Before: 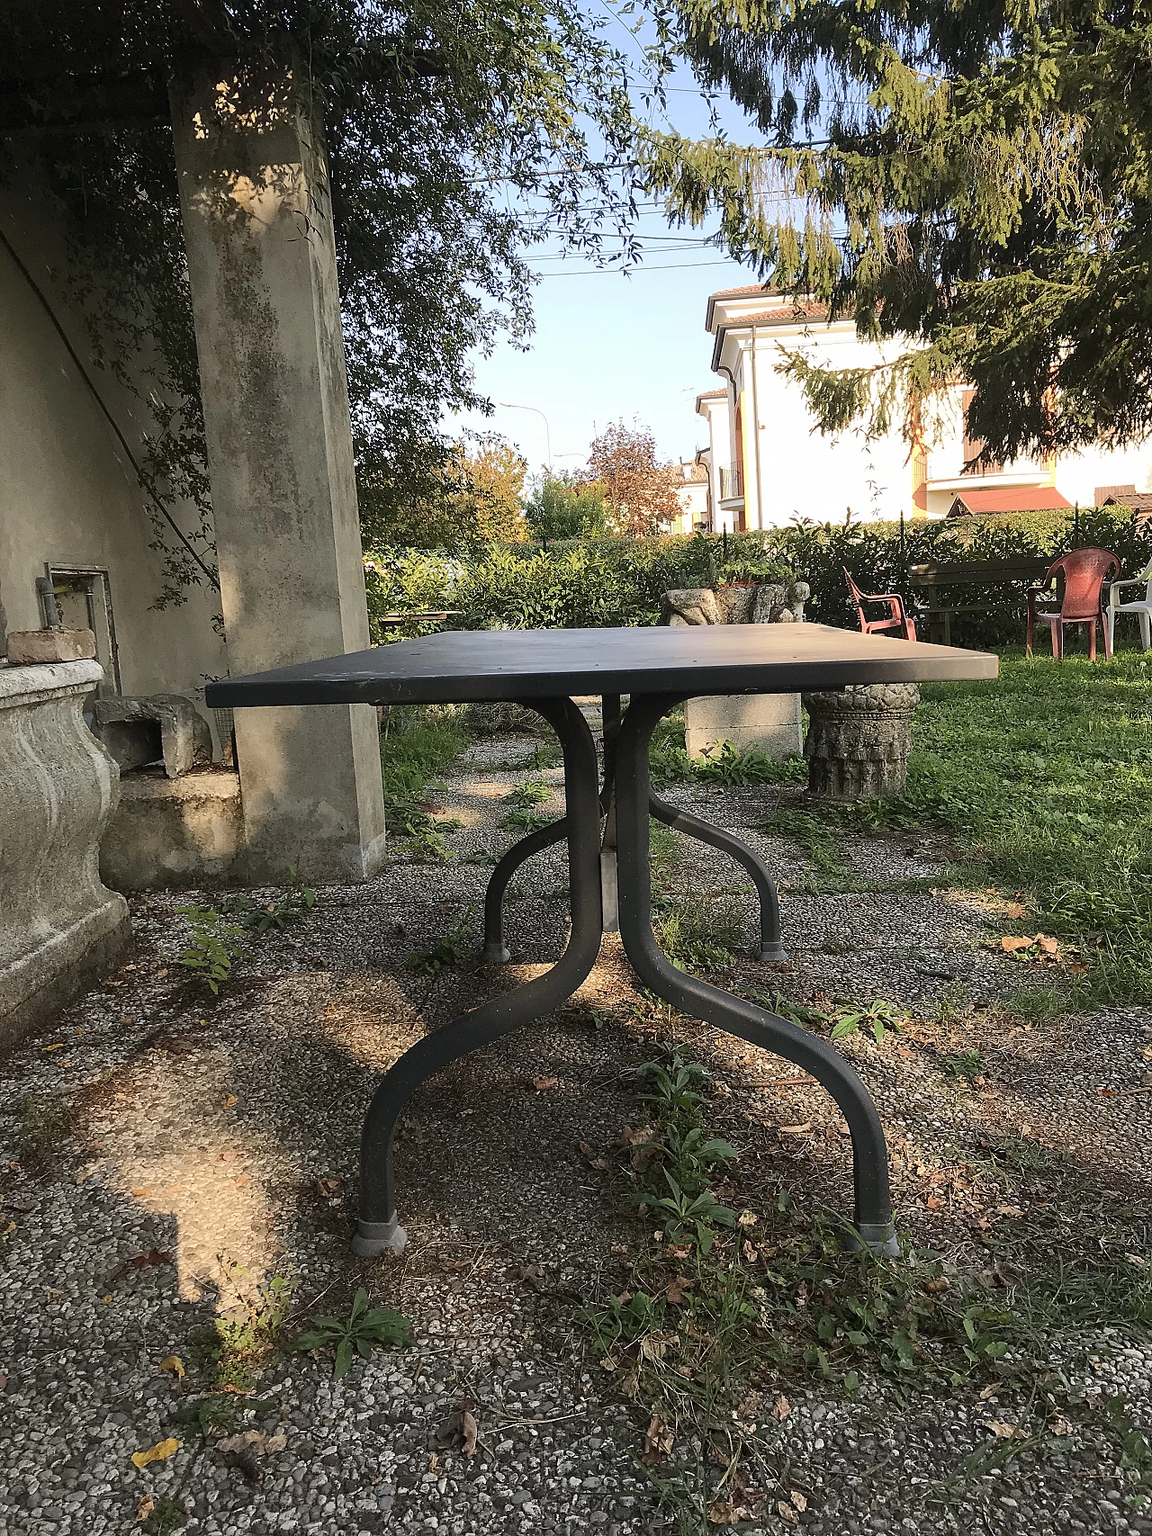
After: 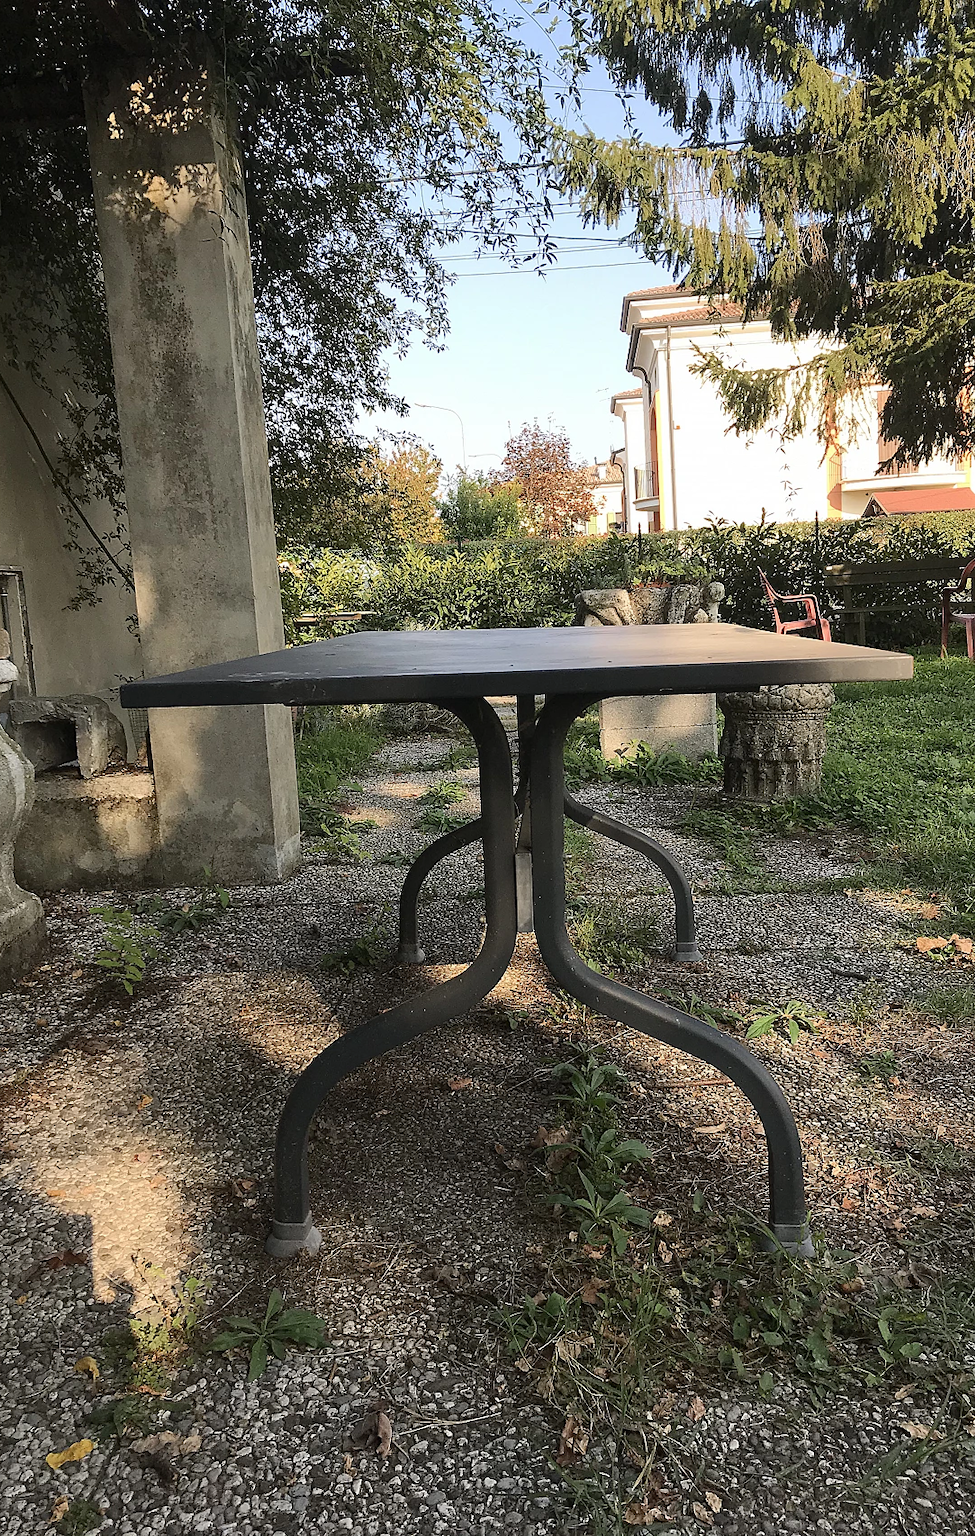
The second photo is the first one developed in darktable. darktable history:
crop: left 7.46%, right 7.836%
